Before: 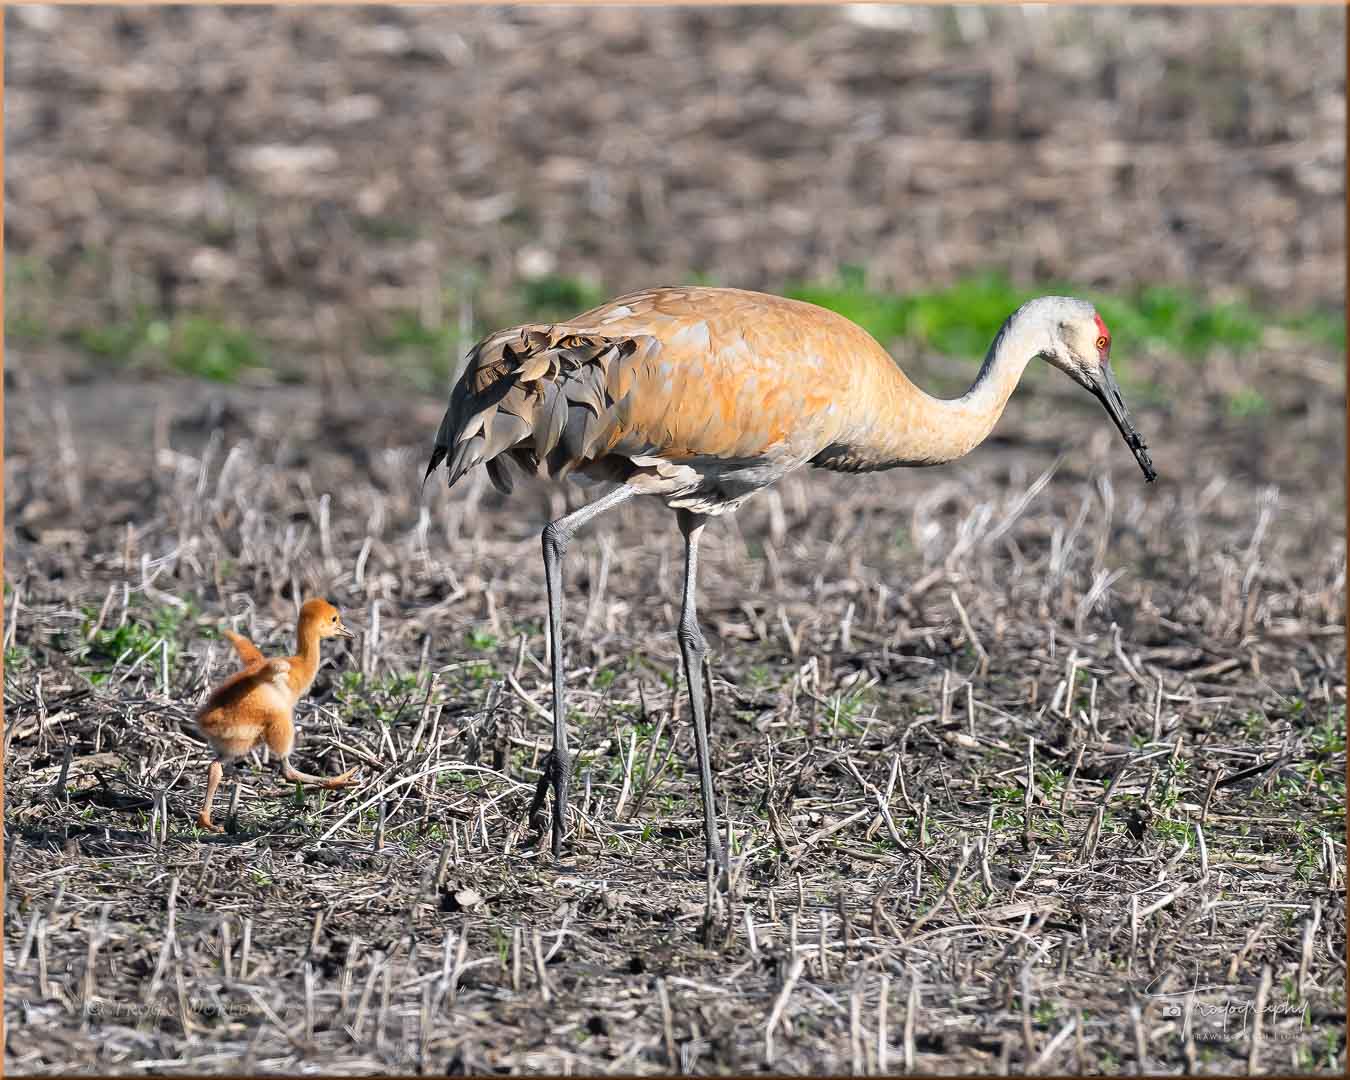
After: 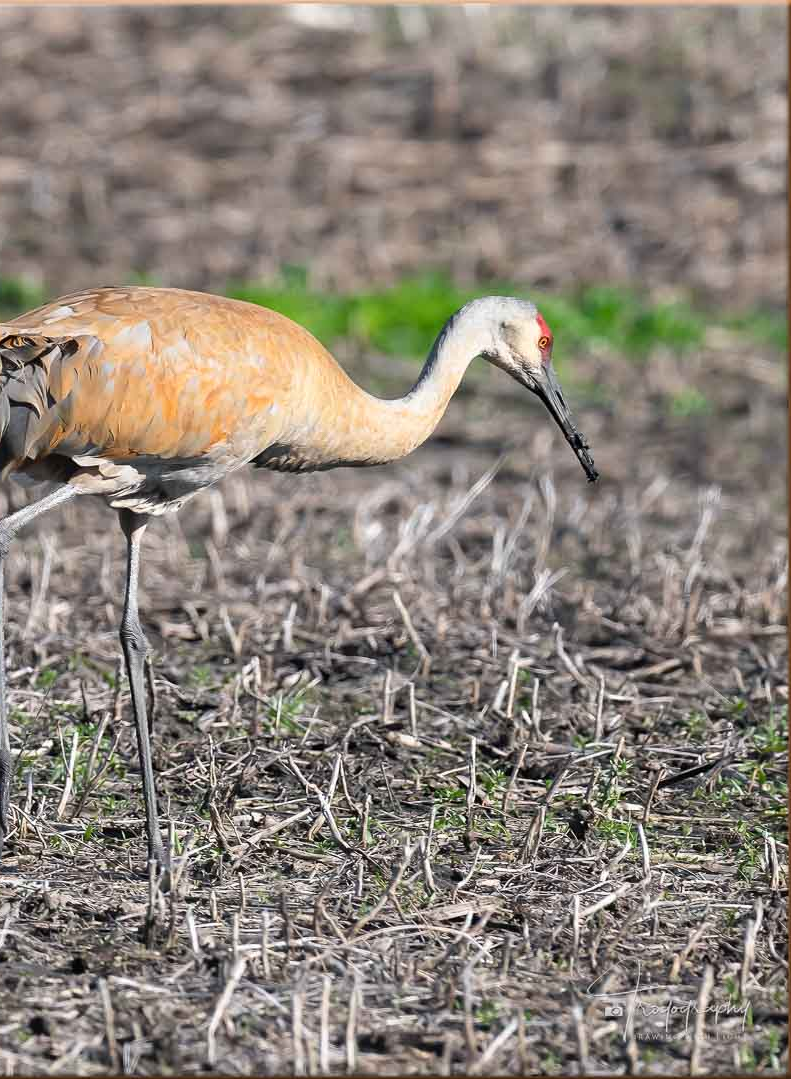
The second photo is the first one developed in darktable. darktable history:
crop: left 41.355%
